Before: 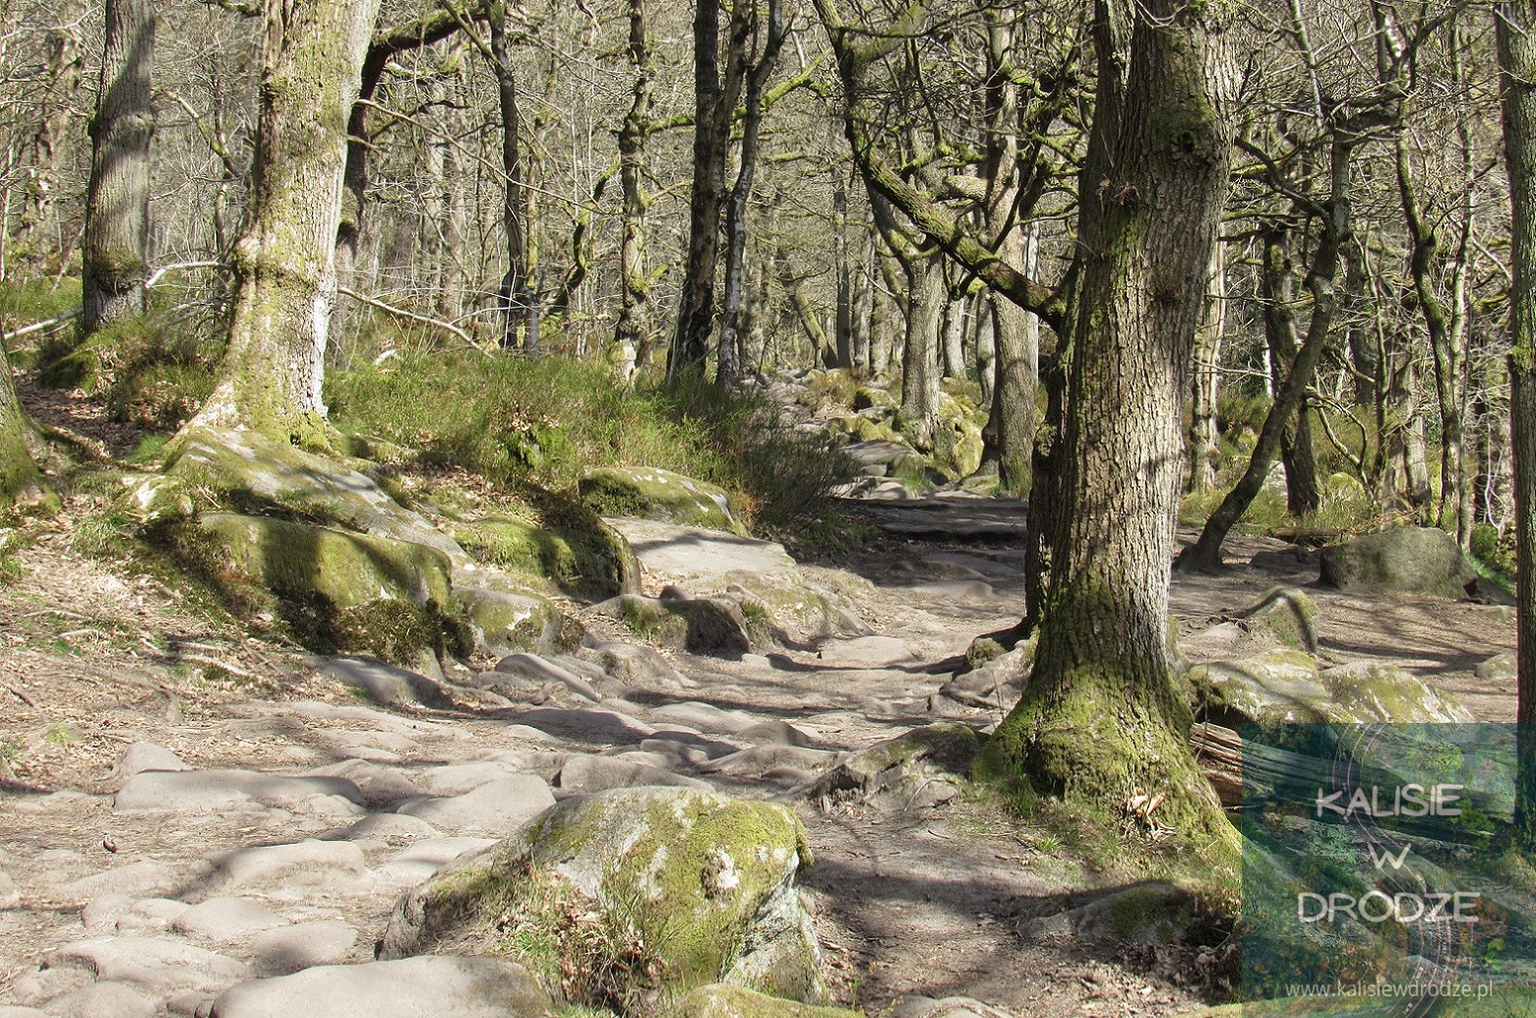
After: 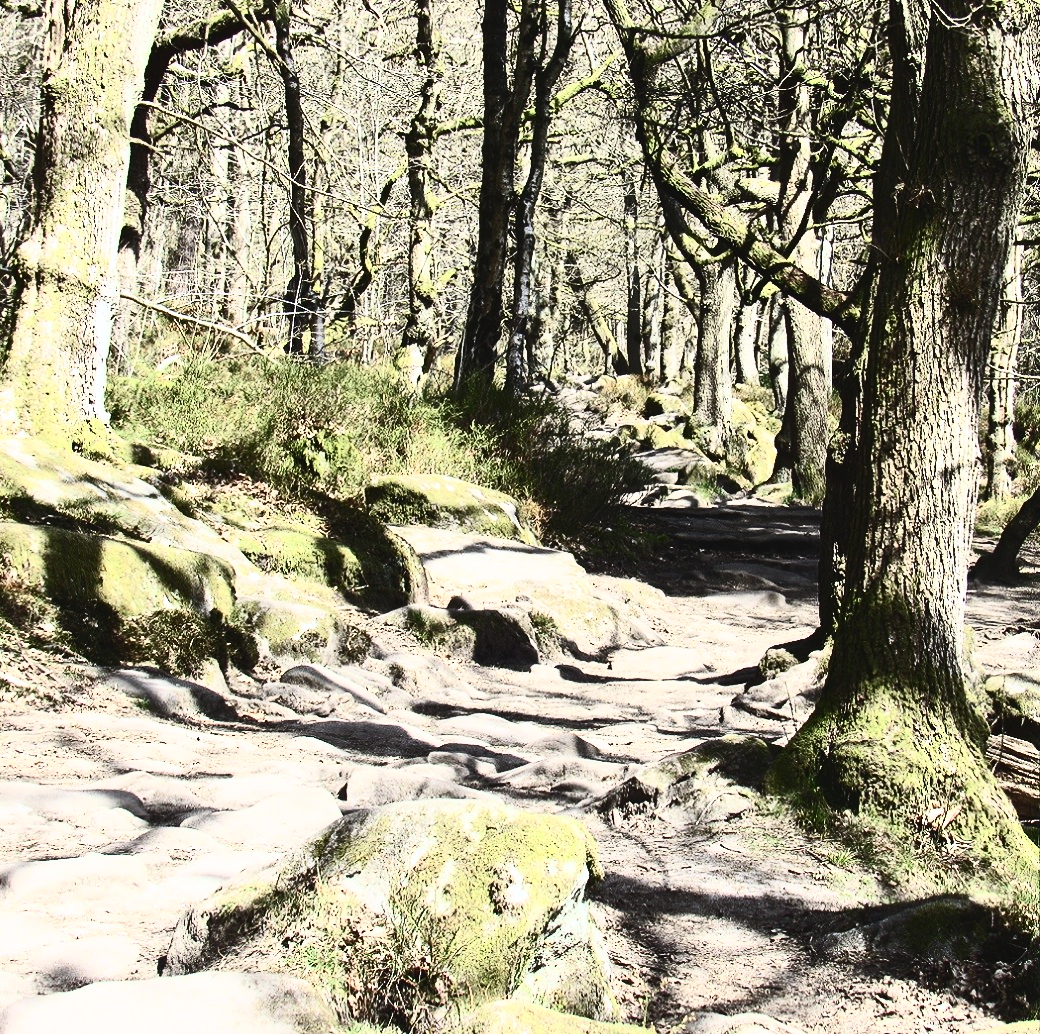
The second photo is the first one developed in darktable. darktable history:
contrast brightness saturation: contrast 0.93, brightness 0.2
crop and rotate: left 14.292%, right 19.041%
exposure: black level correction -0.015, compensate highlight preservation false
white balance: red 0.983, blue 1.036
